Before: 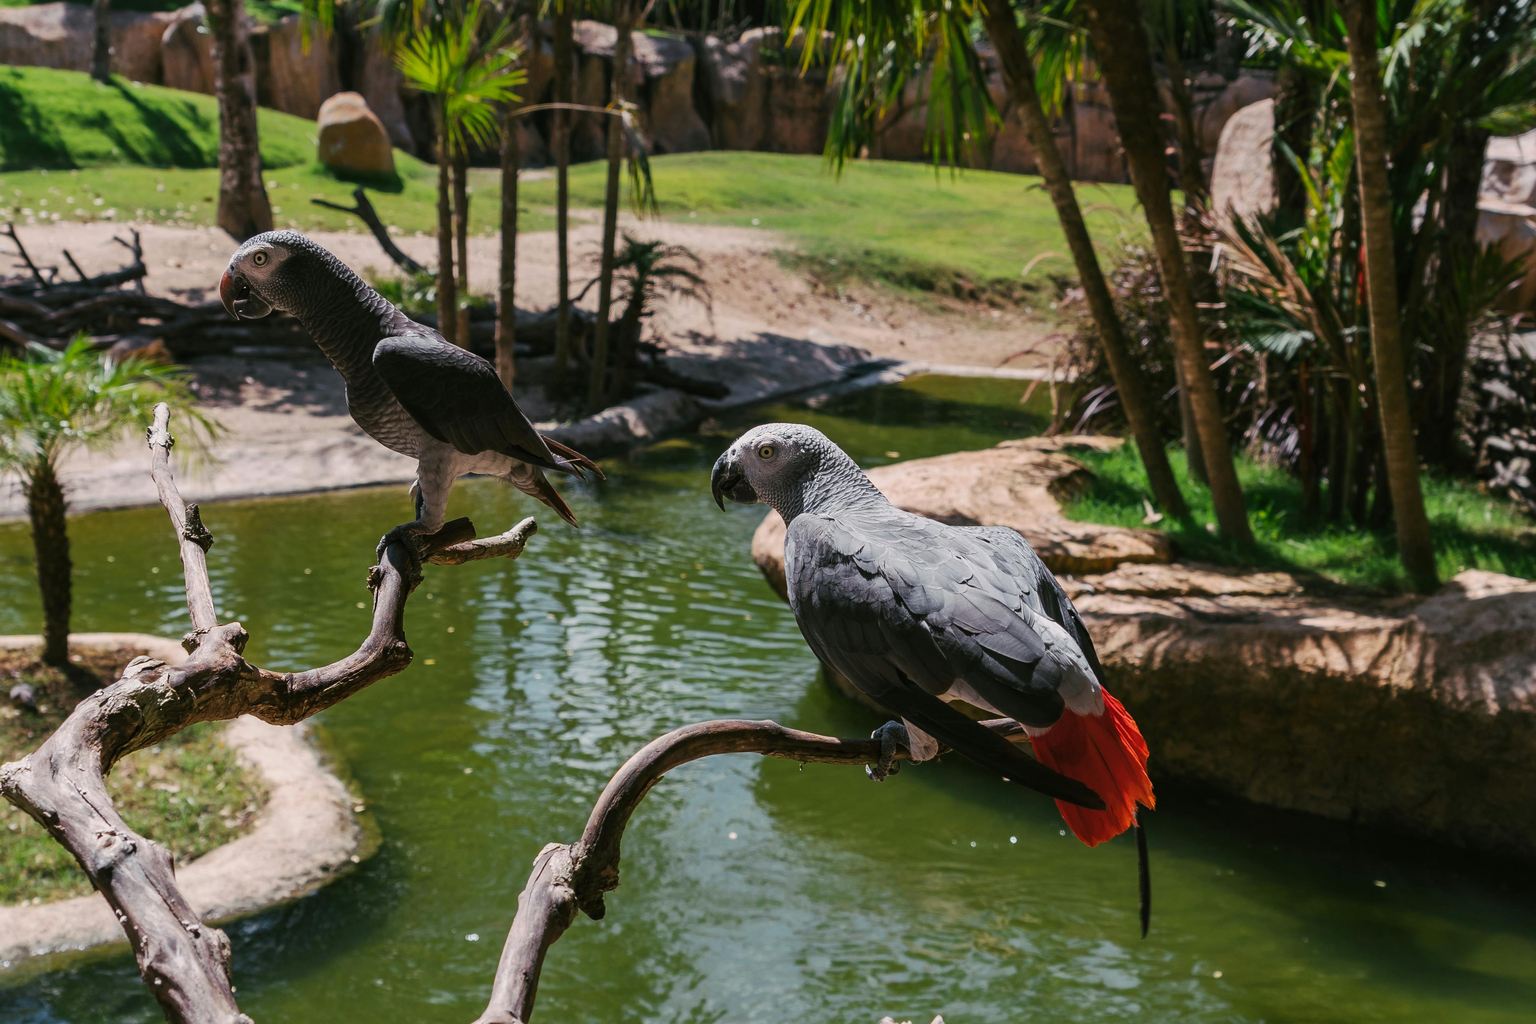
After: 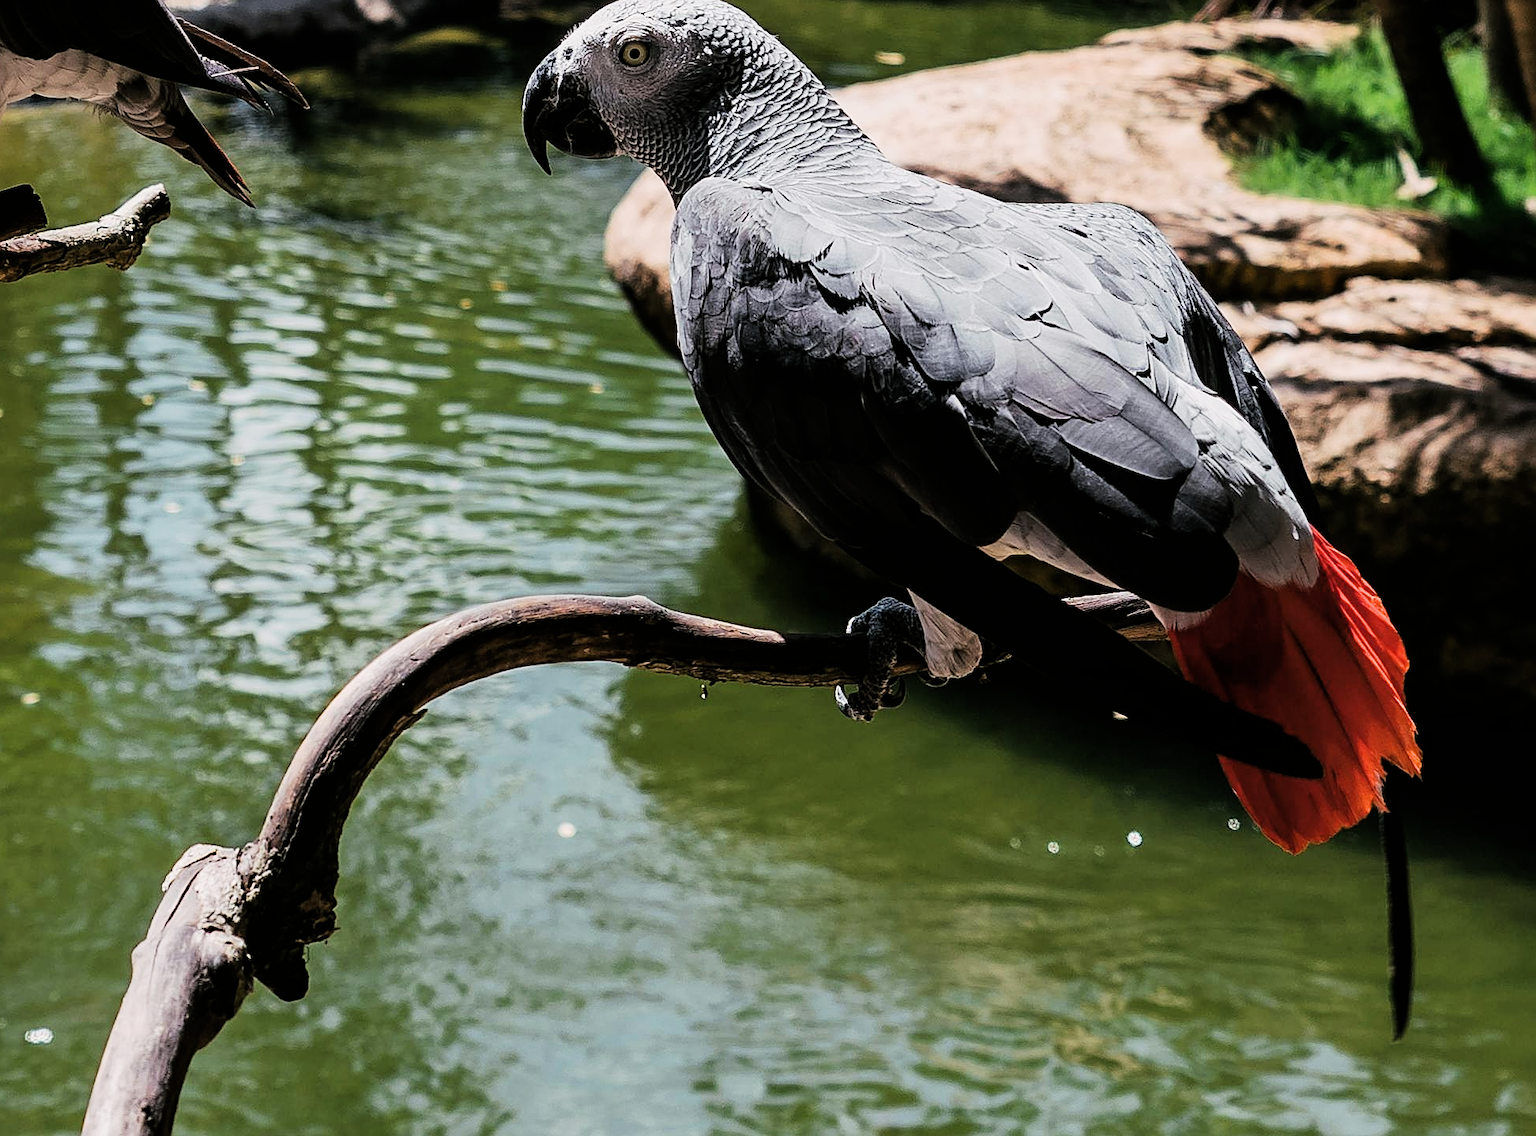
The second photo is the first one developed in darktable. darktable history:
crop: left 29.518%, top 41.615%, right 21.078%, bottom 3.507%
contrast brightness saturation: saturation -0.057
sharpen: amount 0.497
exposure: exposure 0.443 EV, compensate highlight preservation false
filmic rgb: black relative exposure -5.1 EV, white relative exposure 3.5 EV, hardness 3.18, contrast 1.389, highlights saturation mix -31.04%
